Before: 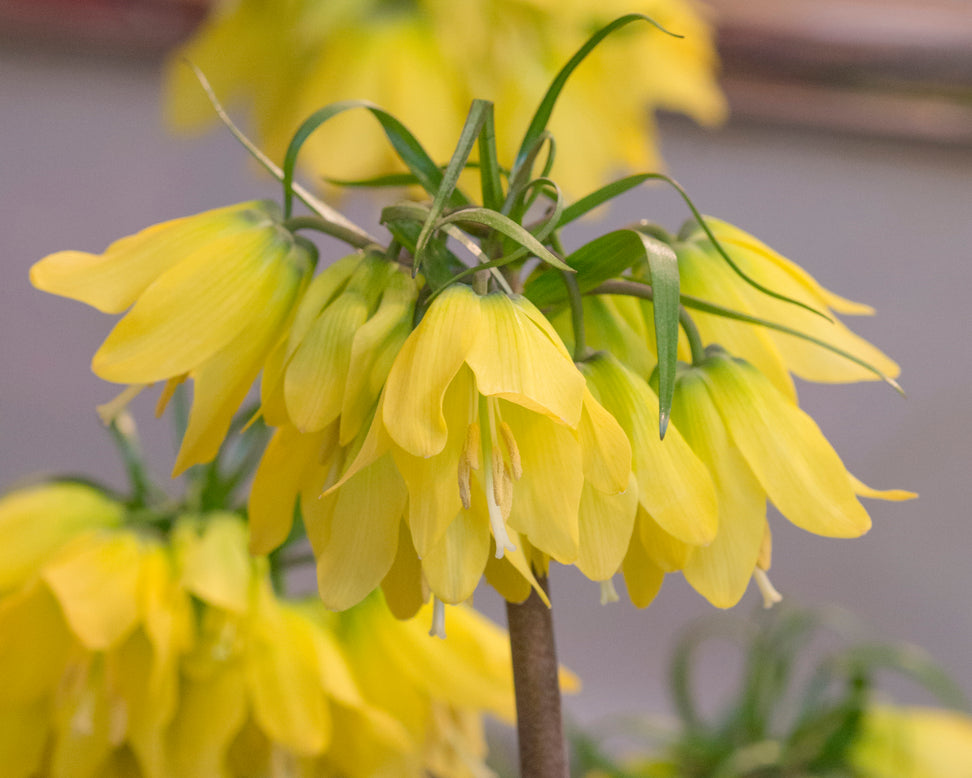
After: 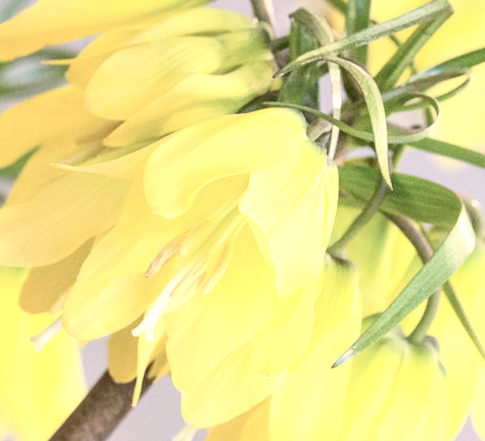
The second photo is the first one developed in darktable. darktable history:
crop and rotate: angle -45.6°, top 16.173%, right 0.933%, bottom 11.609%
contrast brightness saturation: contrast 0.249, saturation -0.312
exposure: black level correction 0, exposure 1 EV, compensate highlight preservation false
